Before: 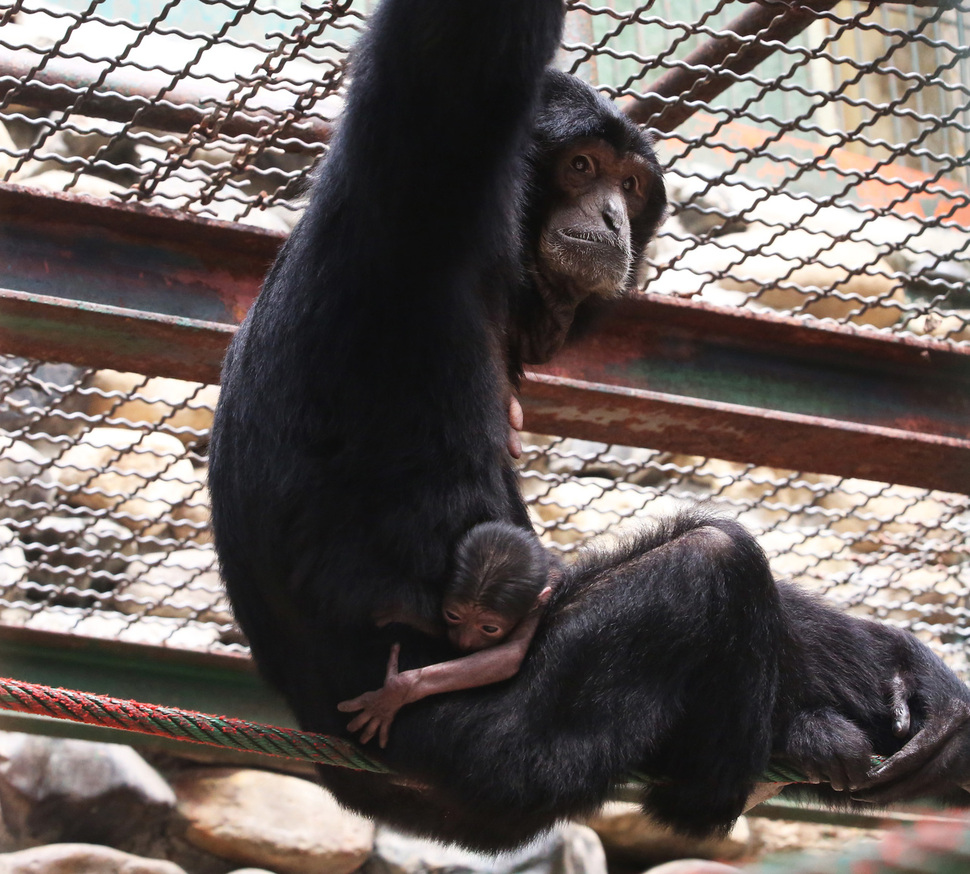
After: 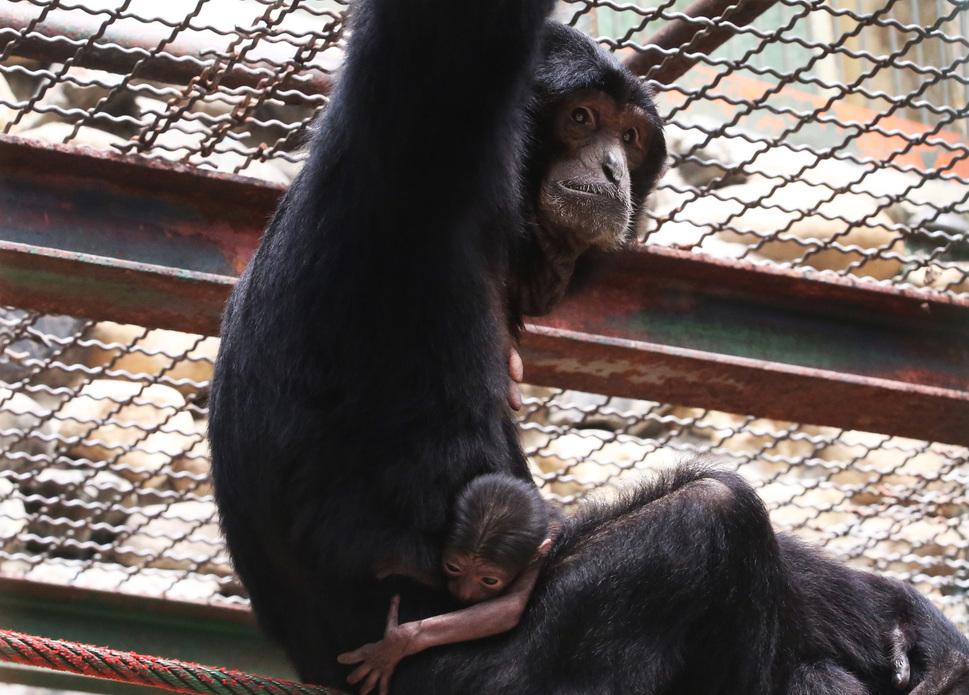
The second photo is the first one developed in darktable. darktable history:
crop and rotate: top 5.666%, bottom 14.746%
